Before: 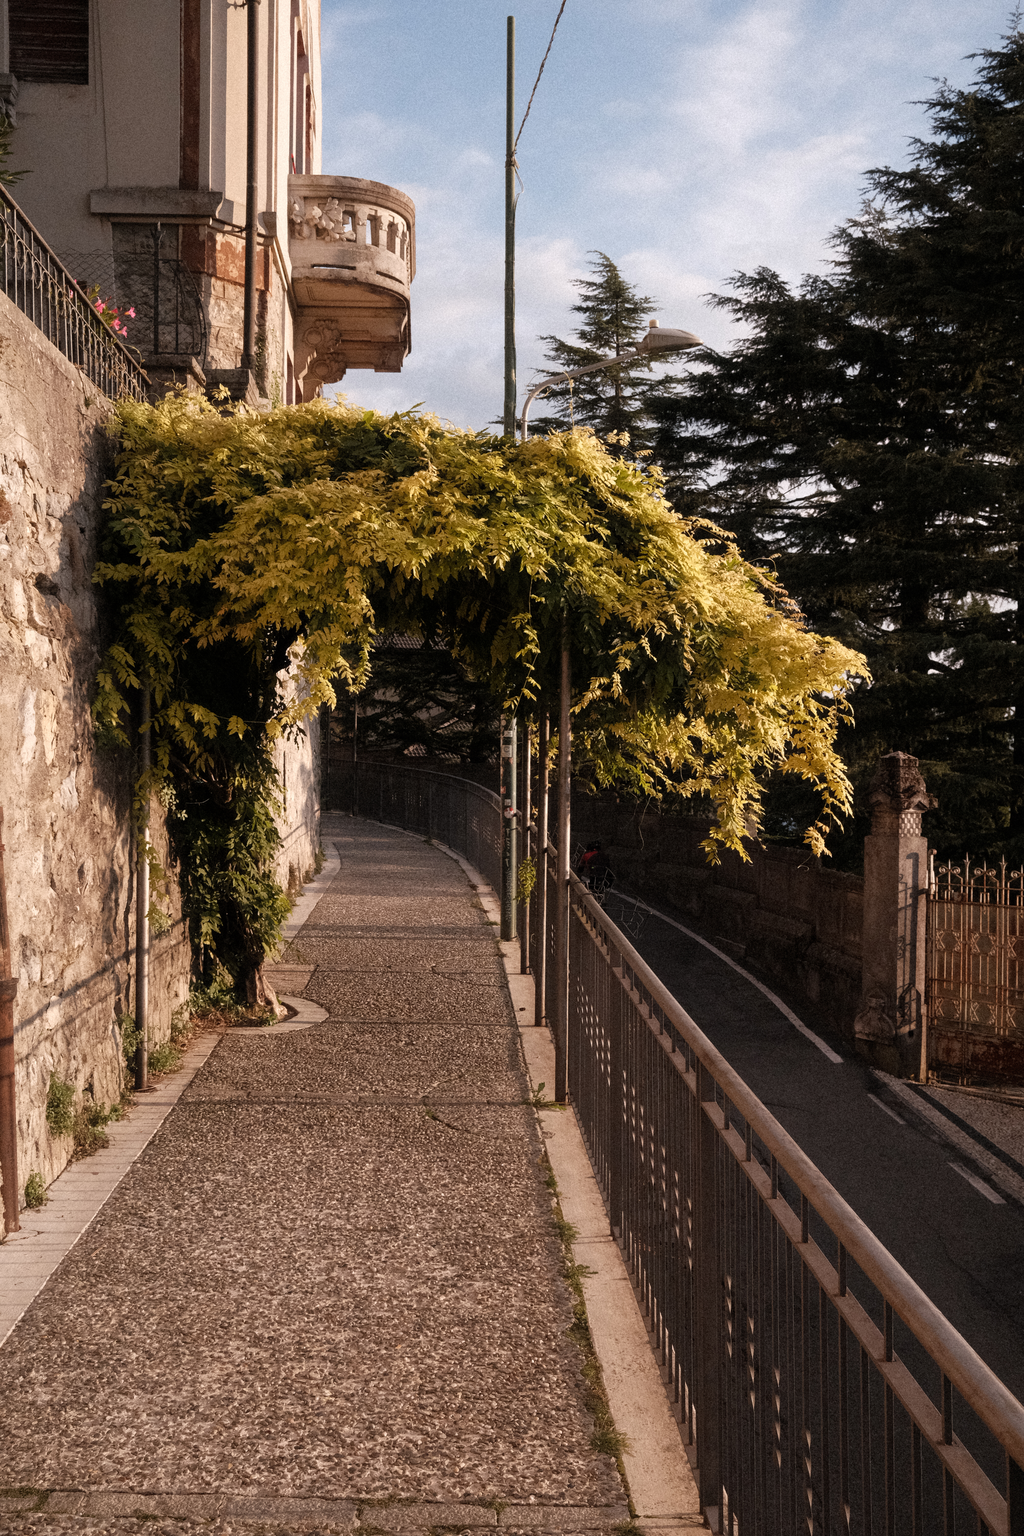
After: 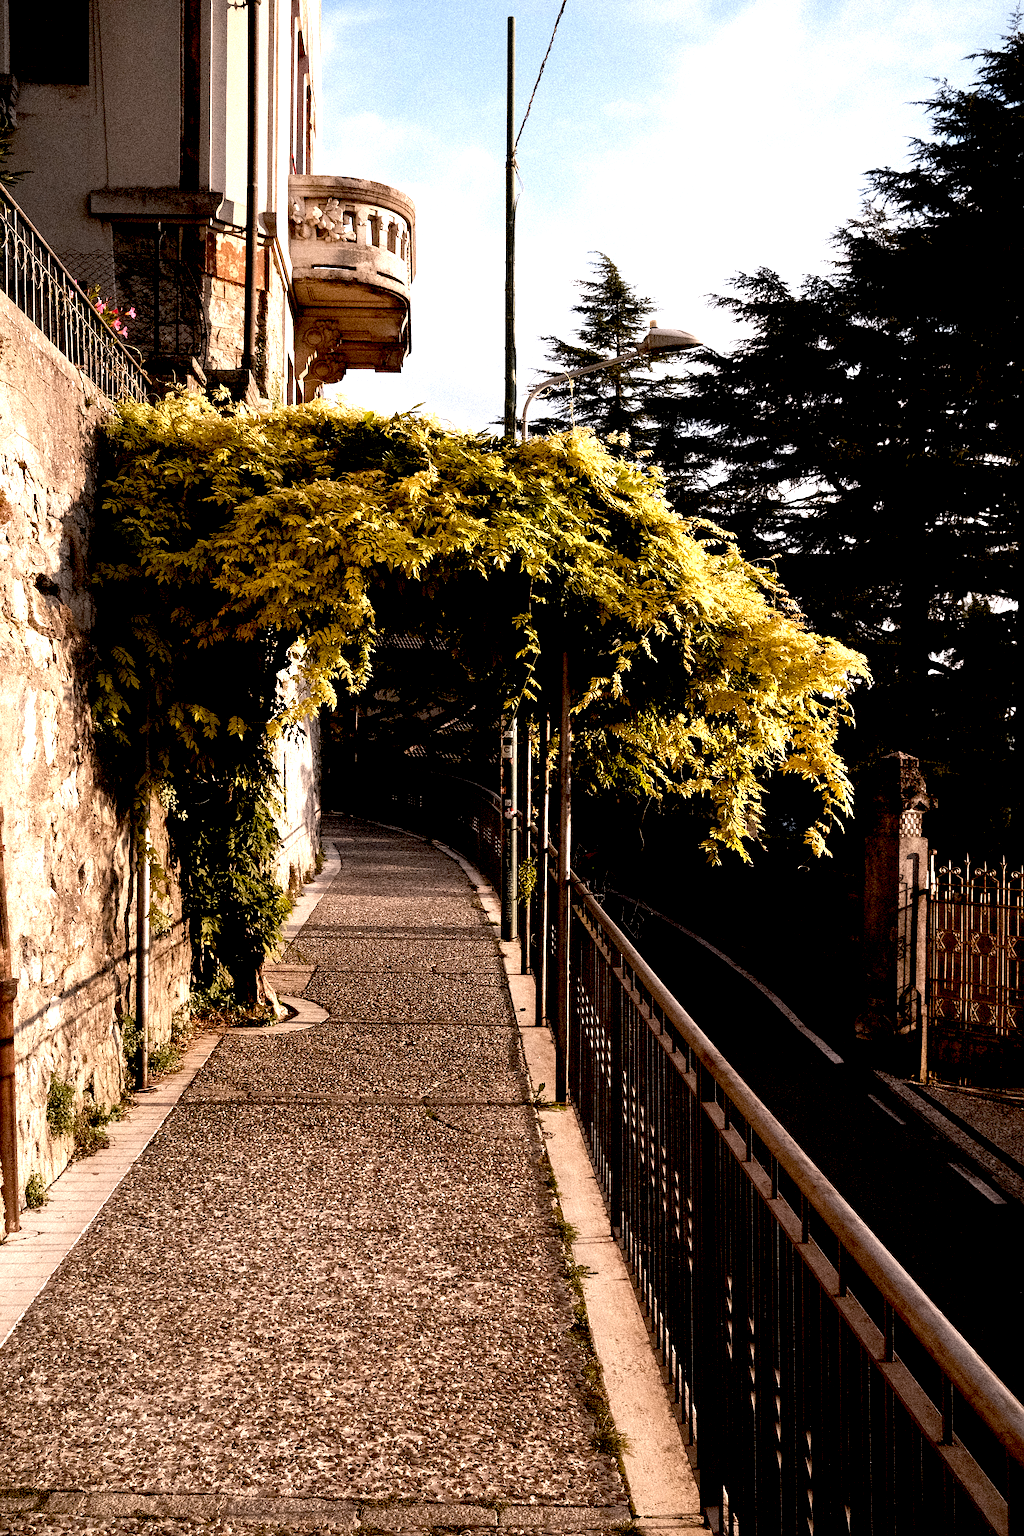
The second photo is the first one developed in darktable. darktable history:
exposure: black level correction 0.033, exposure 0.322 EV, compensate highlight preservation false
tone equalizer: -8 EV -0.753 EV, -7 EV -0.735 EV, -6 EV -0.586 EV, -5 EV -0.378 EV, -3 EV 0.379 EV, -2 EV 0.6 EV, -1 EV 0.682 EV, +0 EV 0.73 EV, edges refinement/feathering 500, mask exposure compensation -1.57 EV, preserve details no
sharpen: on, module defaults
